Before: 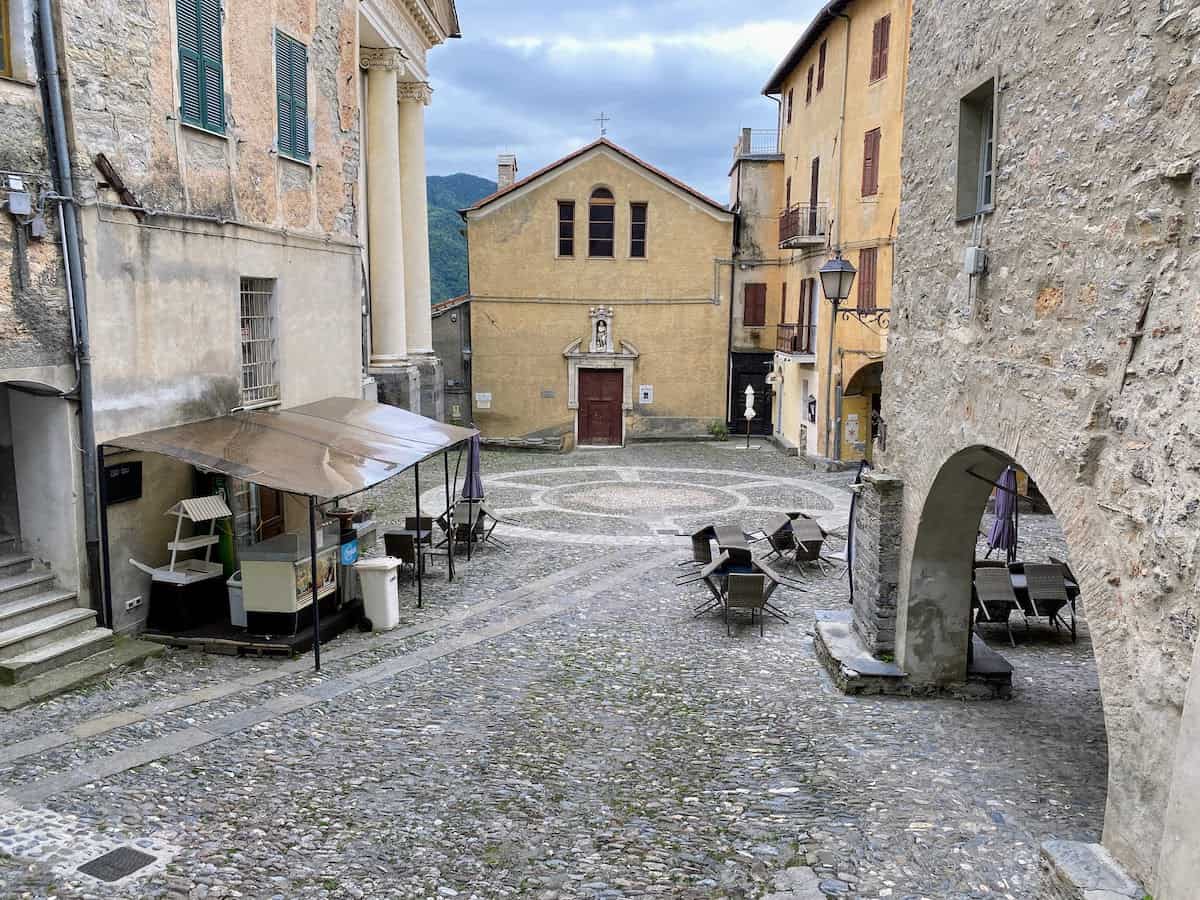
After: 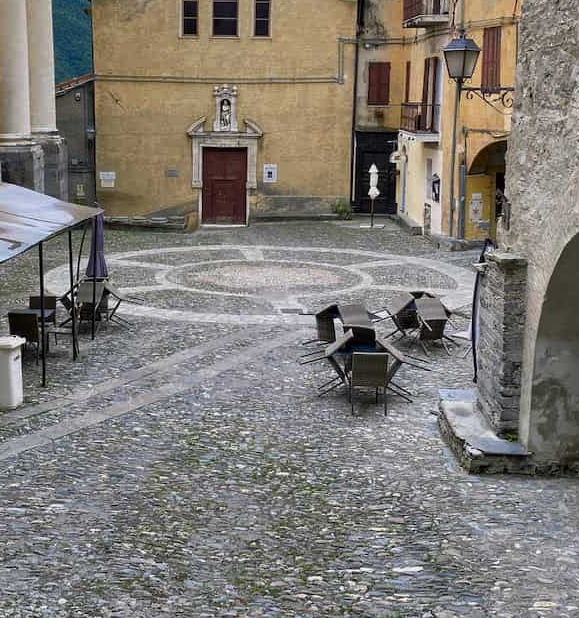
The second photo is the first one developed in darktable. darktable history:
crop: left 31.379%, top 24.658%, right 20.326%, bottom 6.628%
shadows and highlights: radius 123.98, shadows 100, white point adjustment -3, highlights -100, highlights color adjustment 89.84%, soften with gaussian
